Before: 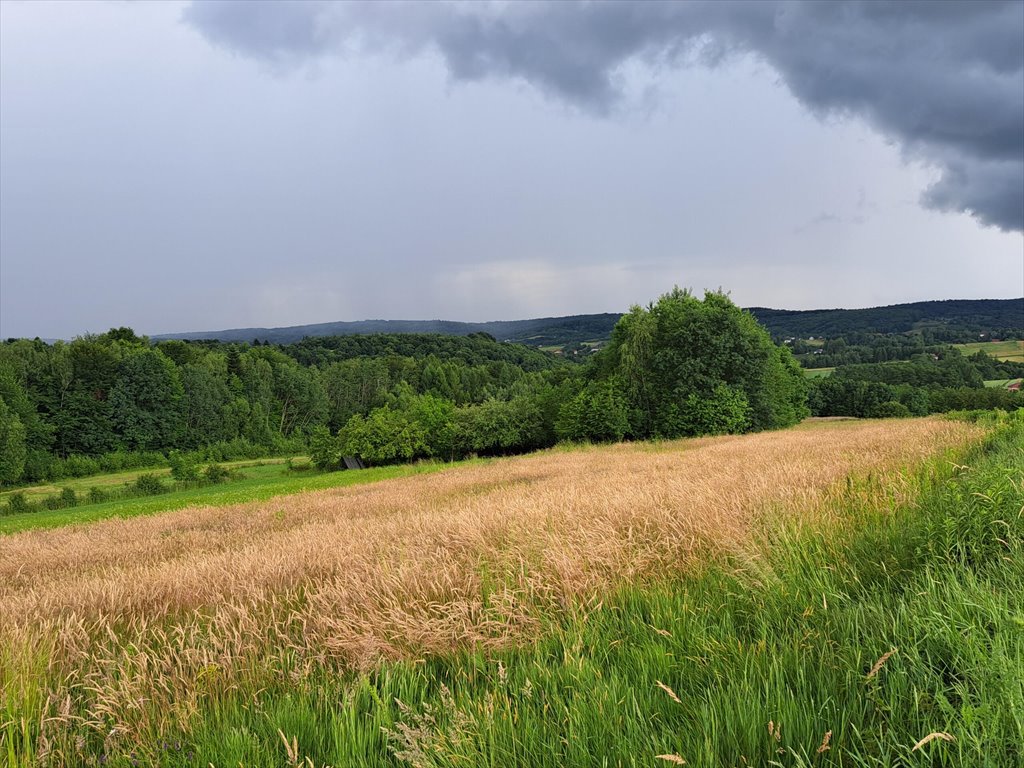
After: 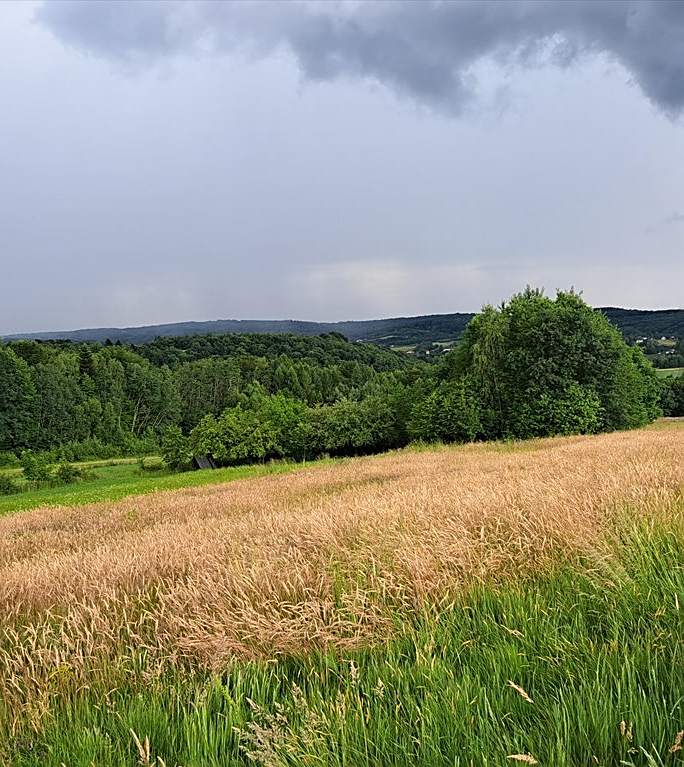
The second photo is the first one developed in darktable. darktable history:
crop and rotate: left 14.494%, right 18.678%
shadows and highlights: shadows -31.55, highlights 29.47, highlights color adjustment 32.69%
sharpen: amount 0.545
